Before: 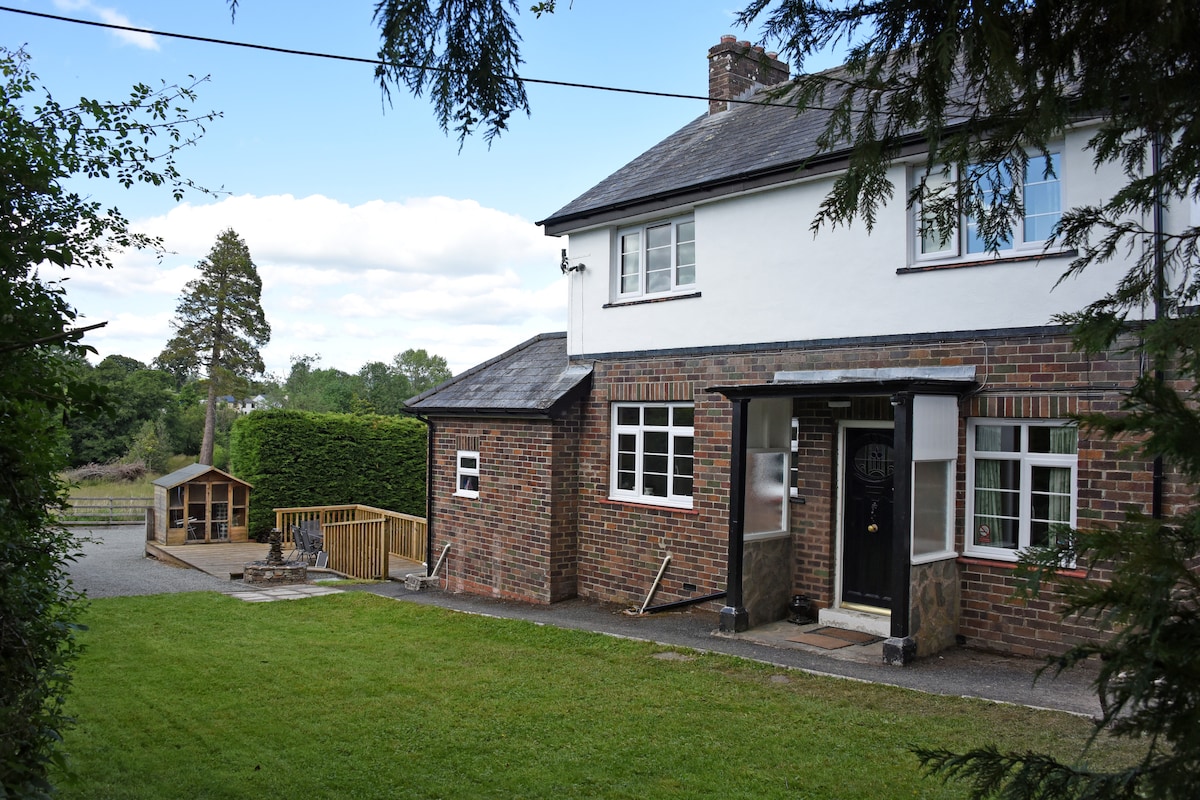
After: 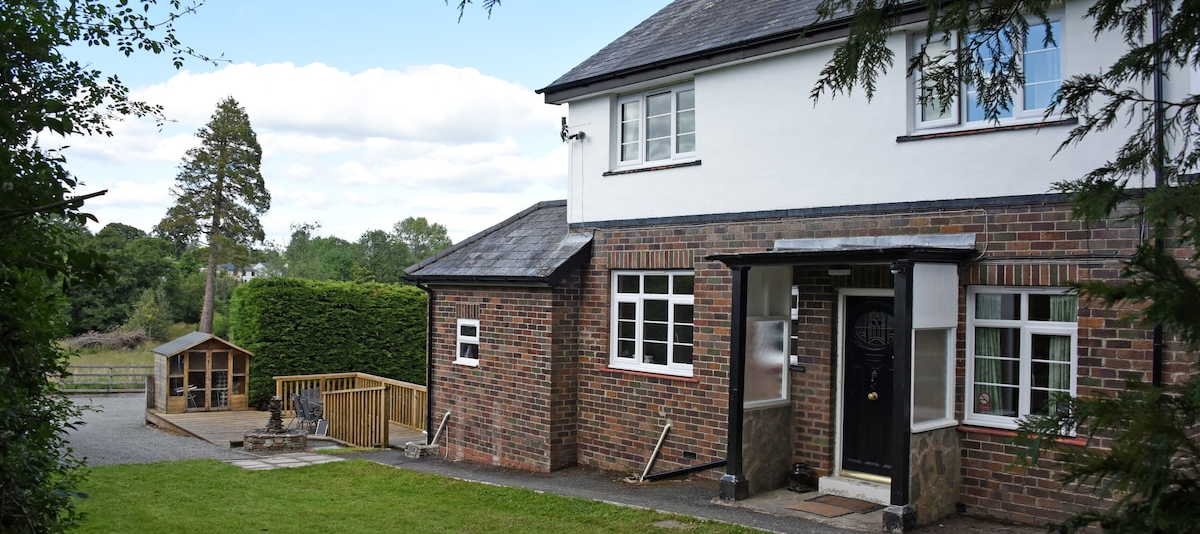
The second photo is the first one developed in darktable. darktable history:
crop: top 16.535%, bottom 16.711%
